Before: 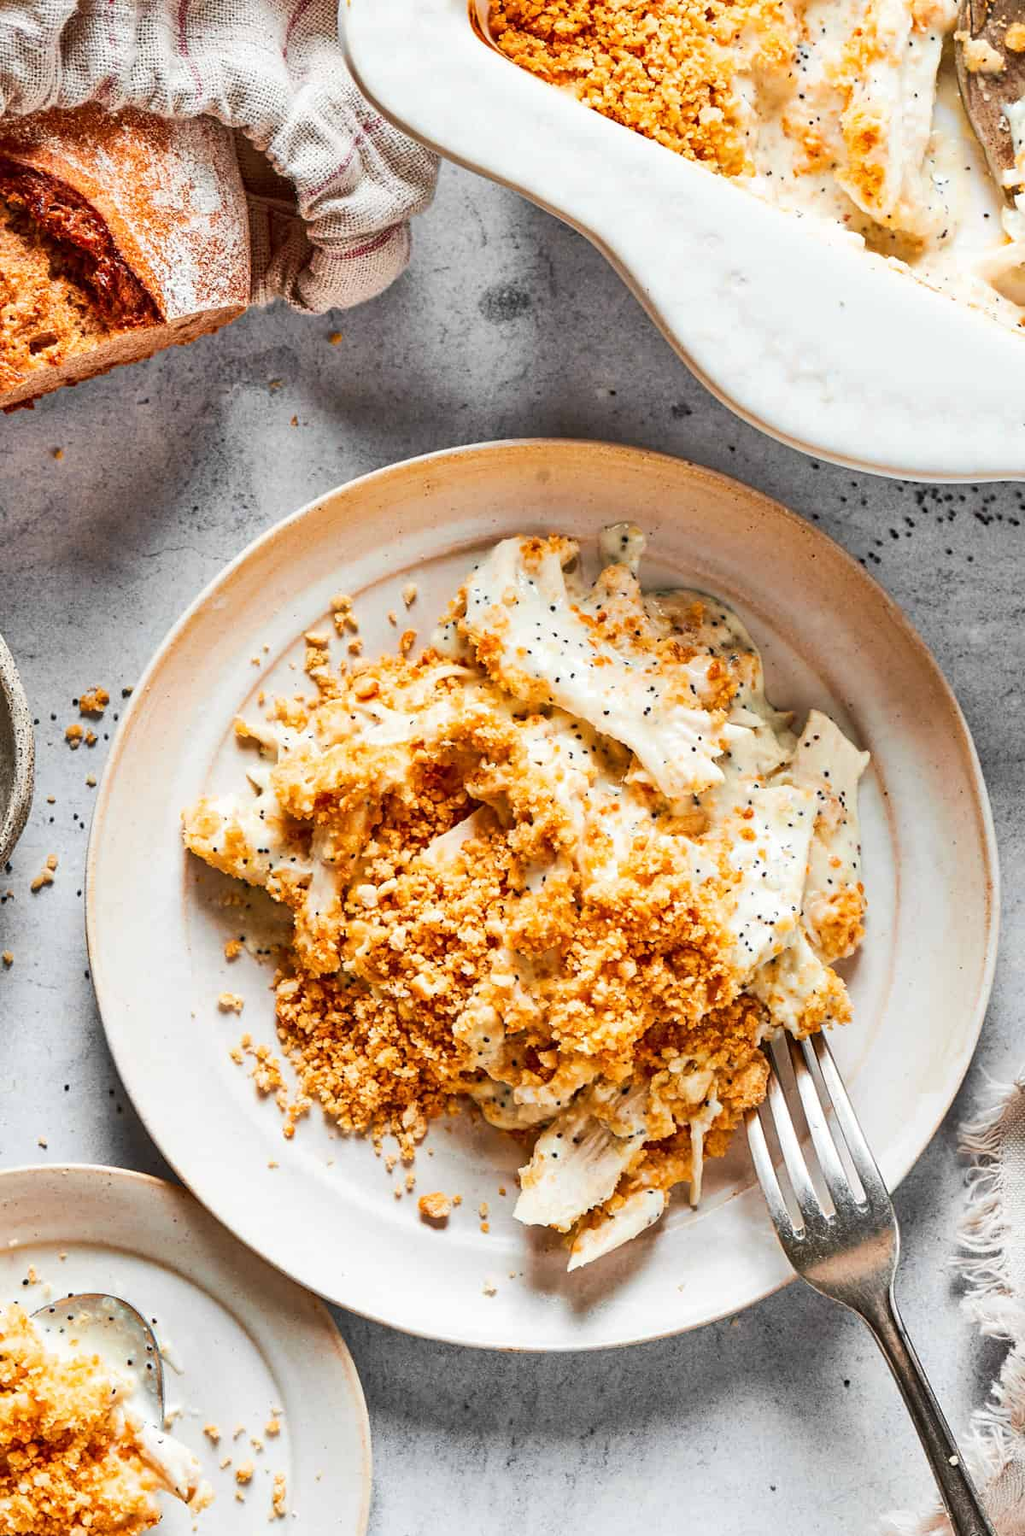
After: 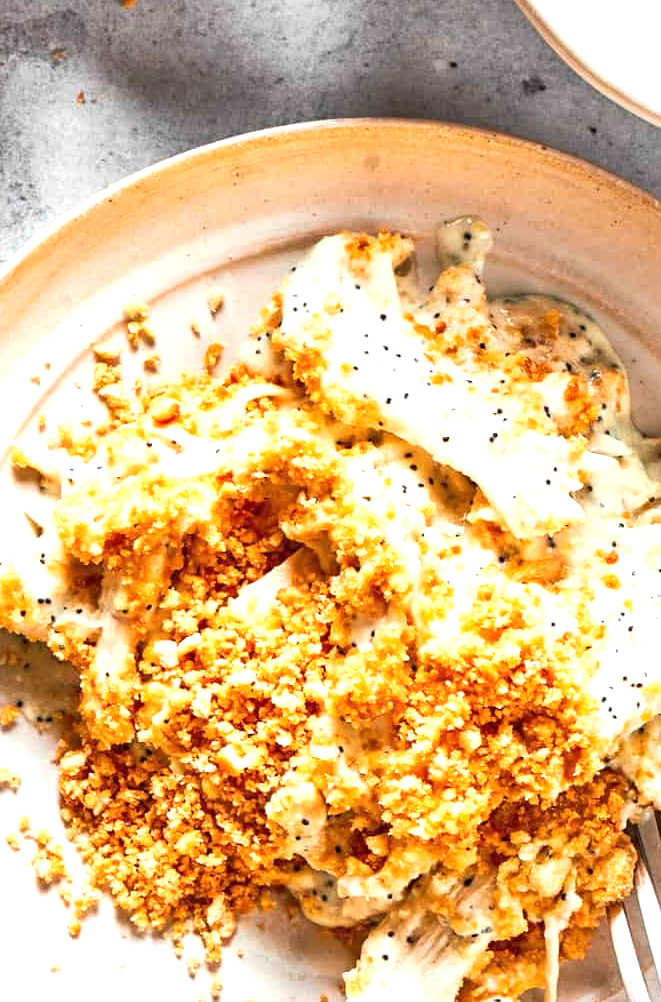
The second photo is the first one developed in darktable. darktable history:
exposure: black level correction 0, exposure 0.693 EV, compensate highlight preservation false
crop and rotate: left 22.043%, top 21.977%, right 22.852%, bottom 22.28%
